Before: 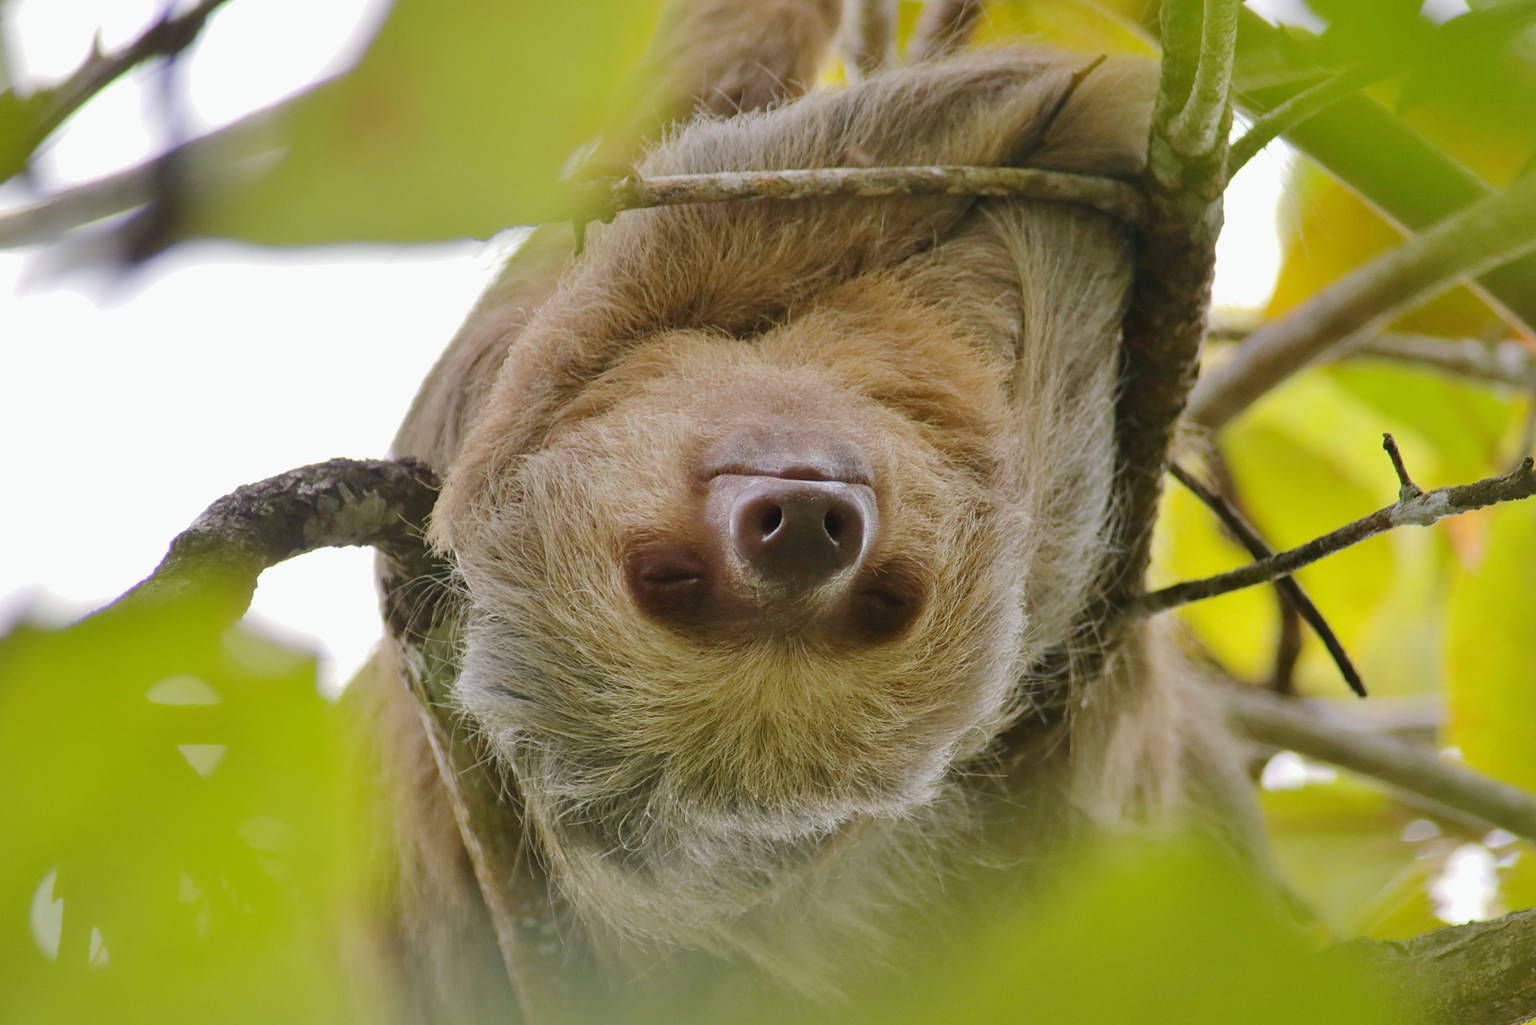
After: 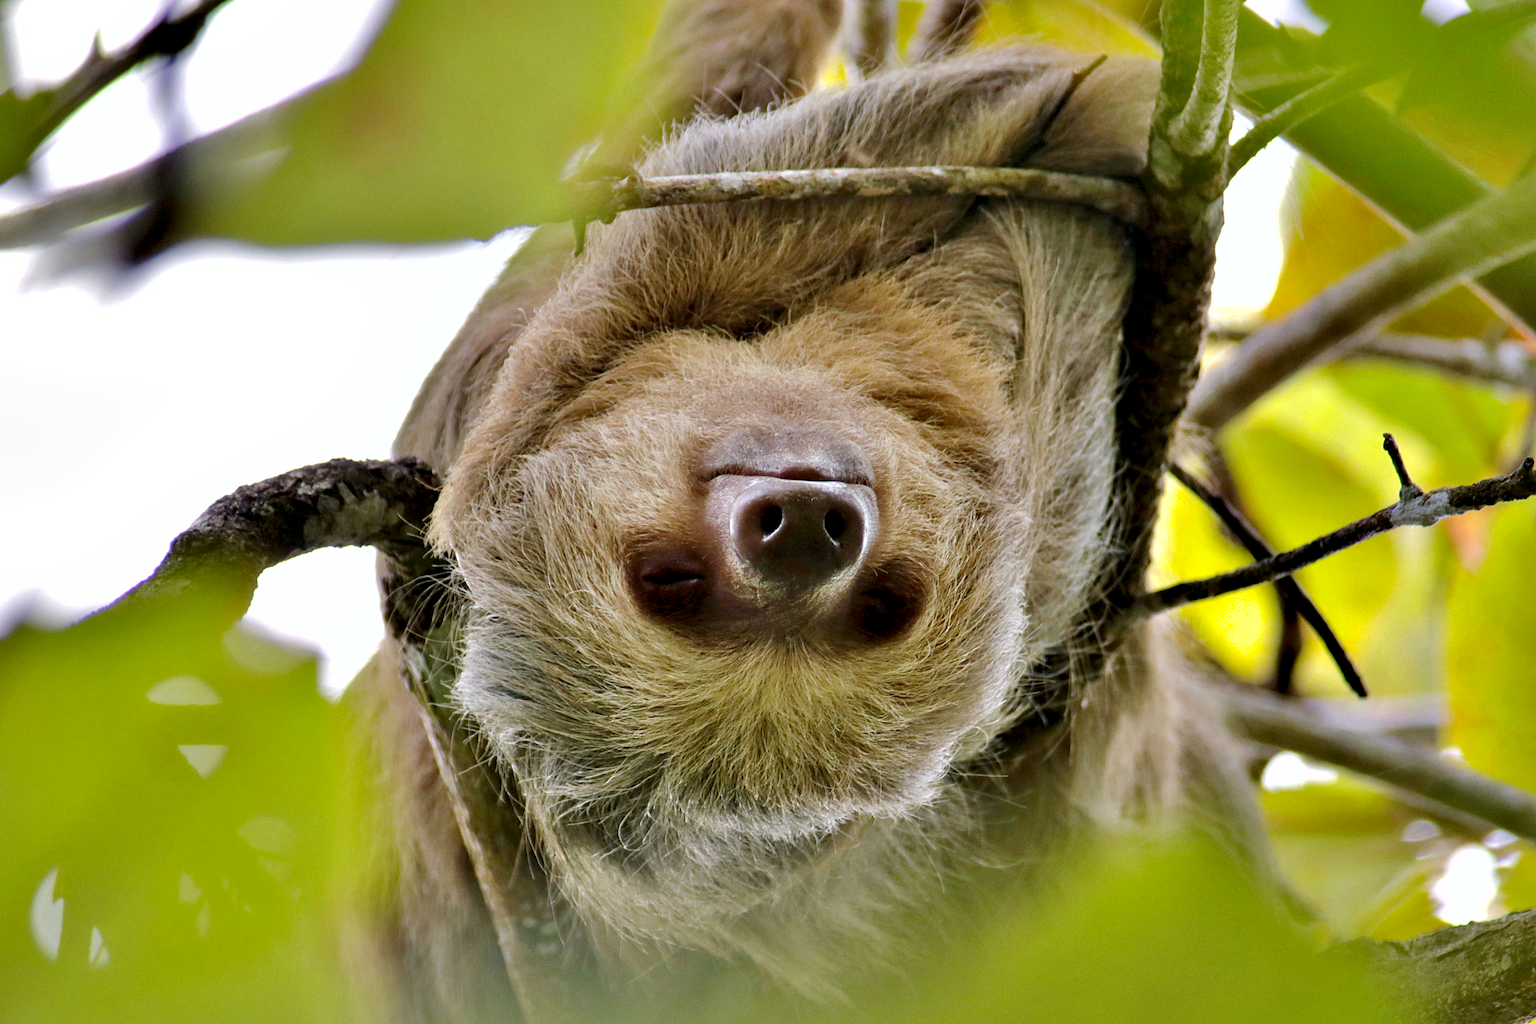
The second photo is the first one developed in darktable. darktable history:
shadows and highlights: shadows 9.95, white point adjustment 0.943, highlights -39.34
contrast equalizer: y [[0.627 ×6], [0.563 ×6], [0 ×6], [0 ×6], [0 ×6]]
